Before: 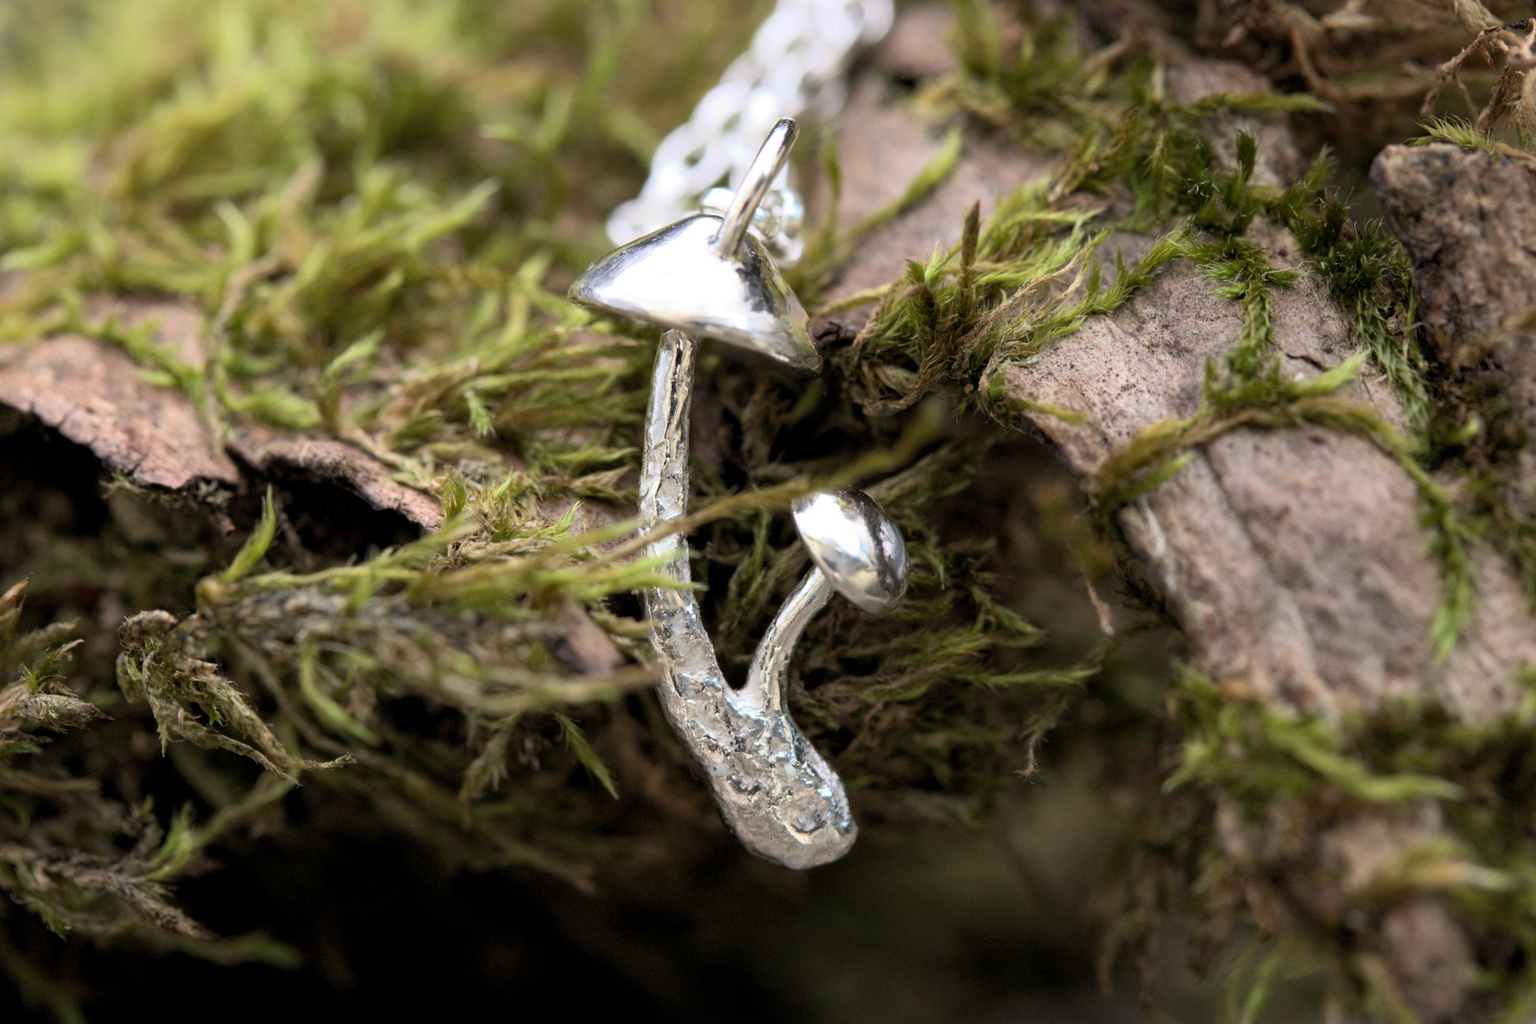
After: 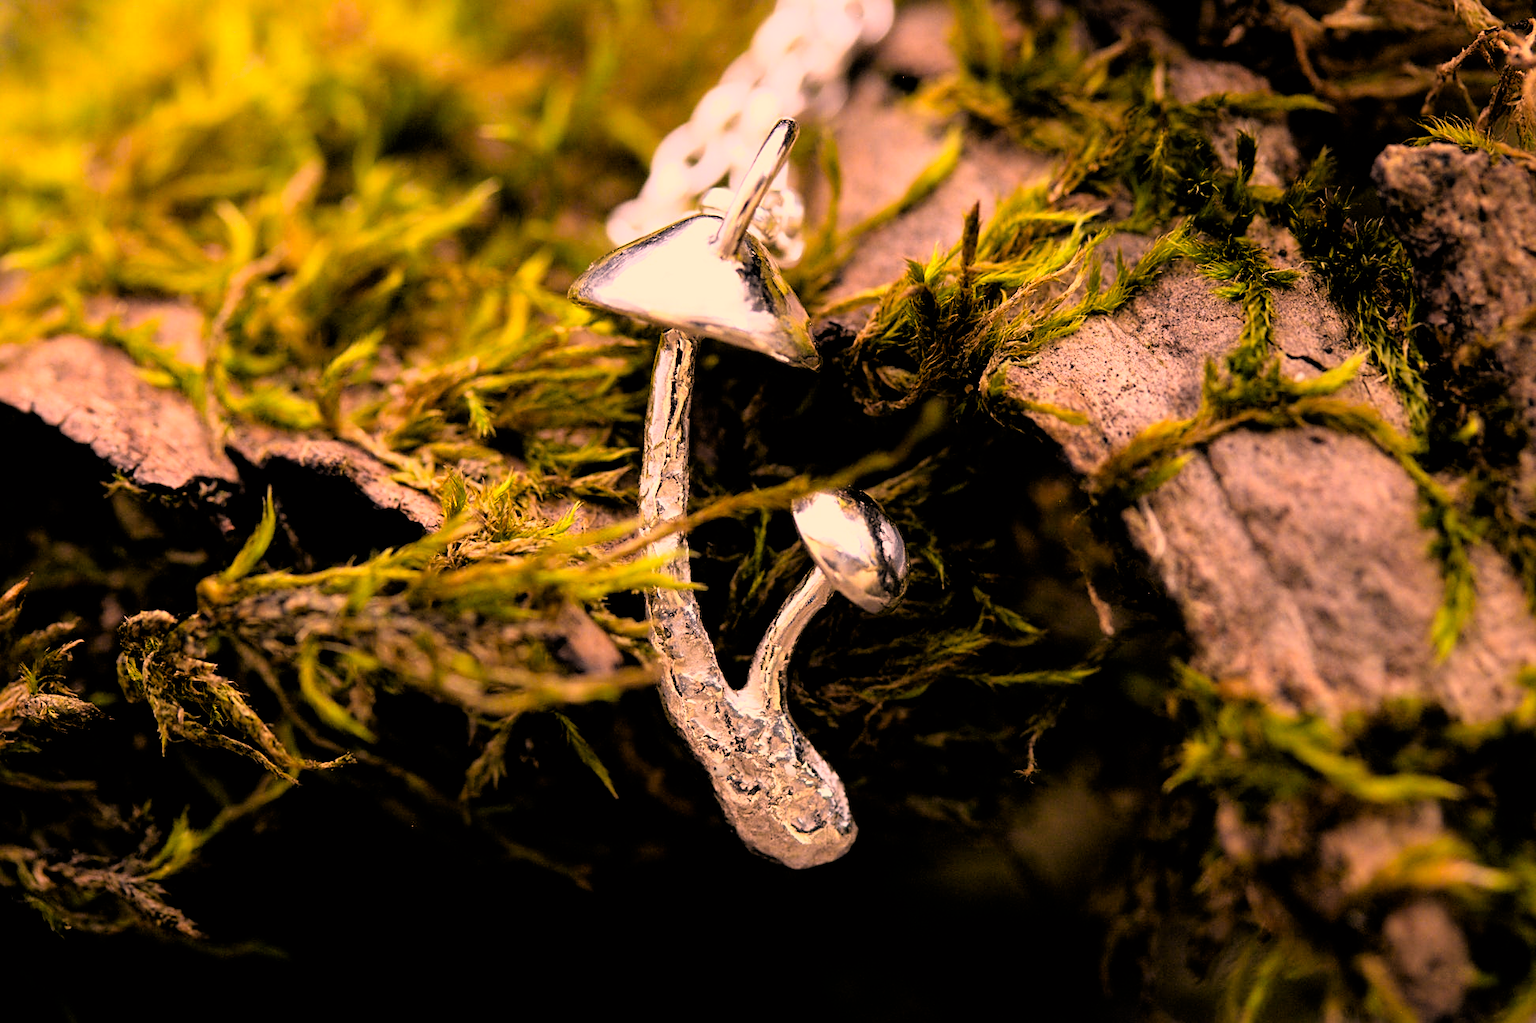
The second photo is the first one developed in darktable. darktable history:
exposure: exposure -0.068 EV, compensate exposure bias true, compensate highlight preservation false
filmic rgb: black relative exposure -3.72 EV, white relative exposure 2.77 EV, dynamic range scaling -5.11%, hardness 3.04
color zones: curves: ch0 [(0.224, 0.526) (0.75, 0.5)]; ch1 [(0.055, 0.526) (0.224, 0.761) (0.377, 0.526) (0.75, 0.5)], mix 23.71%
sharpen: on, module defaults
color correction: highlights a* 22.56, highlights b* 22.07
